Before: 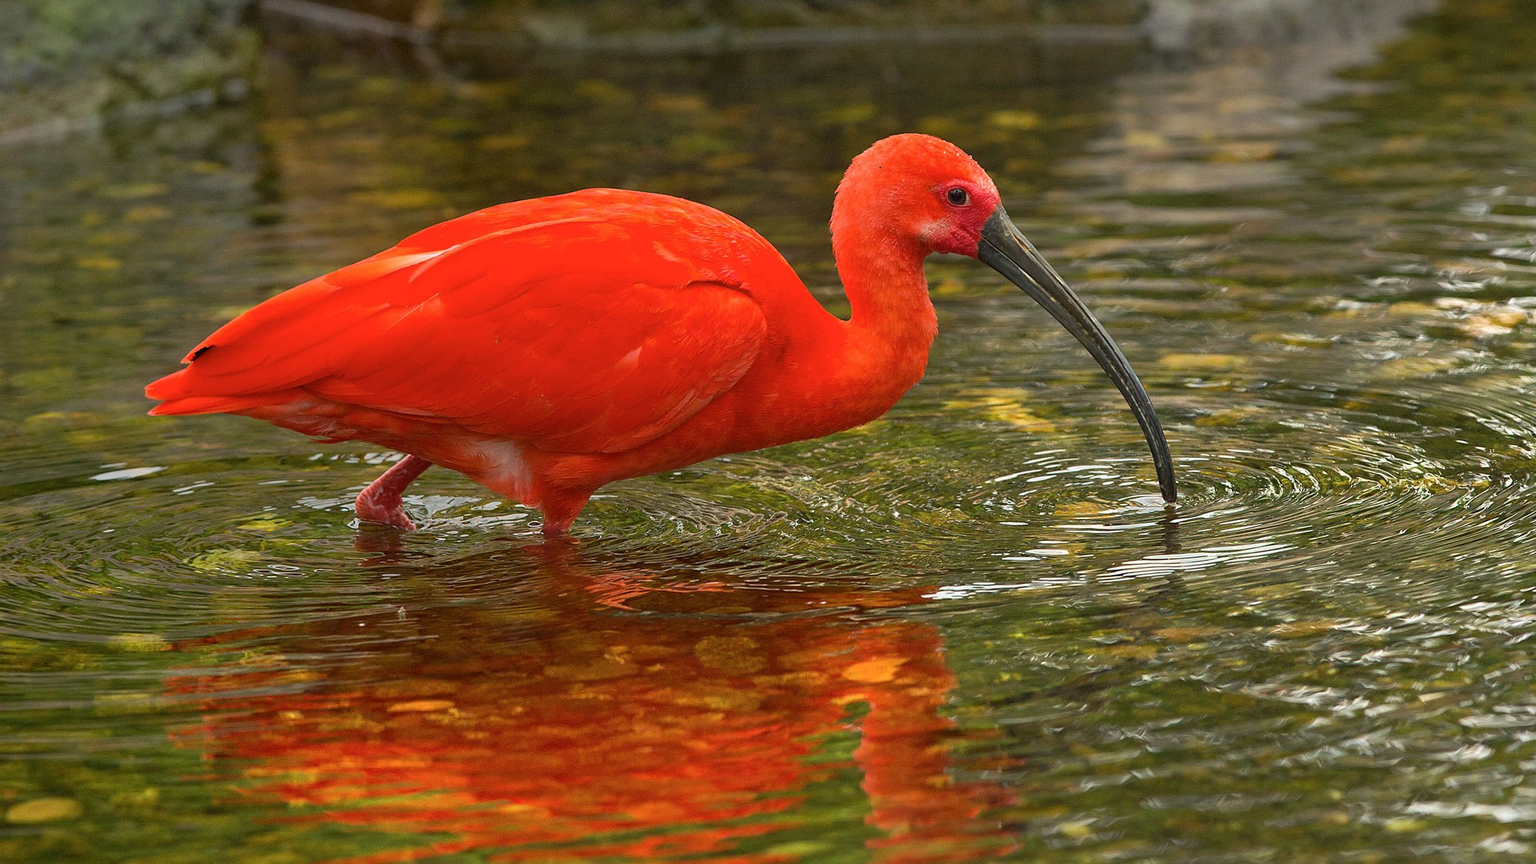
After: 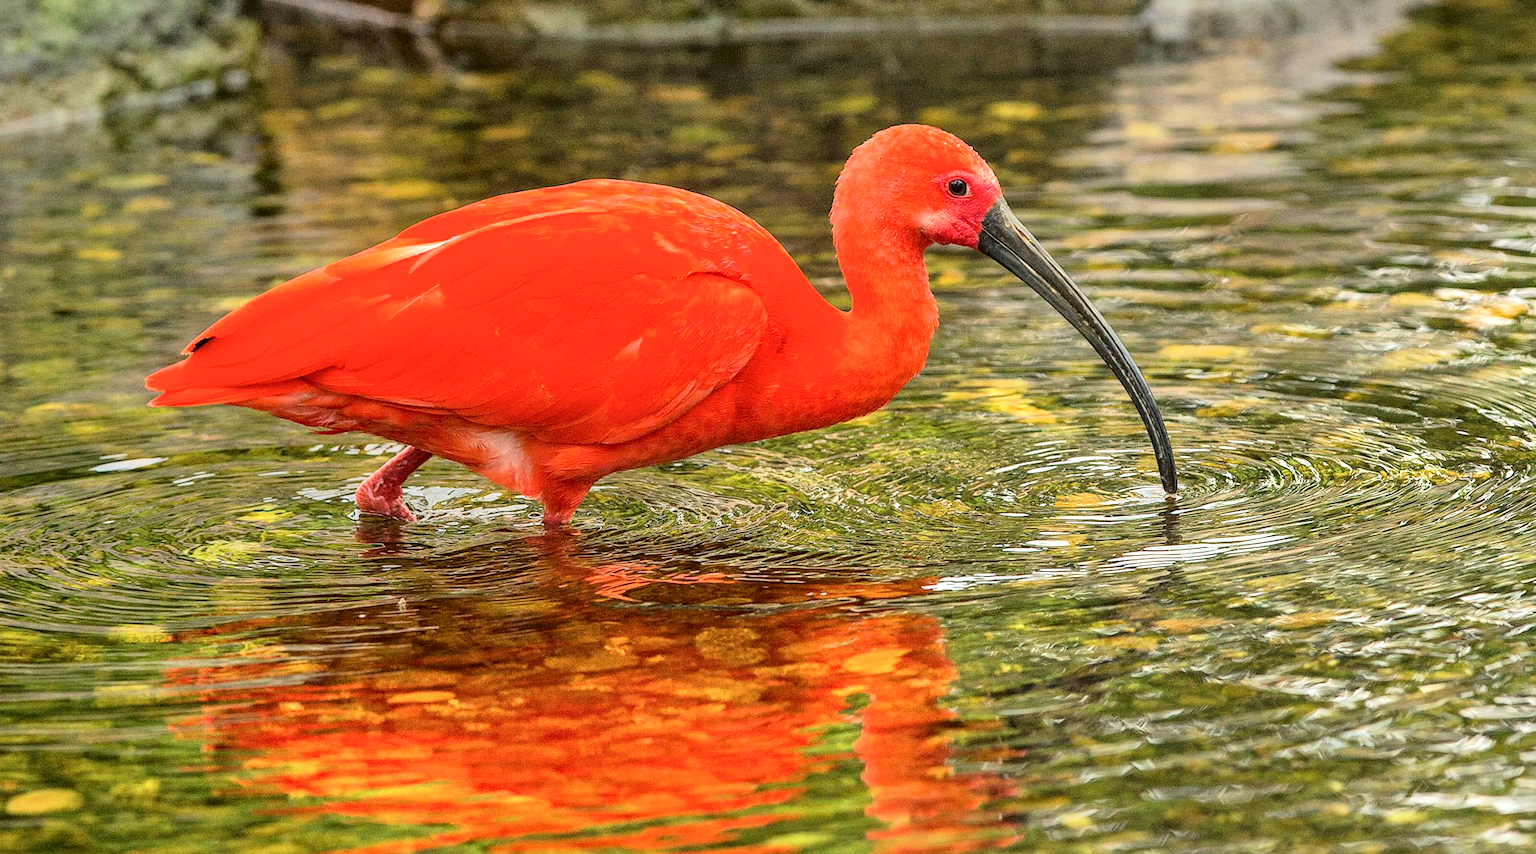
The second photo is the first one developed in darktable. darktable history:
local contrast: detail 130%
crop: top 1.107%, right 0.033%
tone equalizer: -7 EV 0.156 EV, -6 EV 0.601 EV, -5 EV 1.13 EV, -4 EV 1.33 EV, -3 EV 1.16 EV, -2 EV 0.6 EV, -1 EV 0.167 EV, edges refinement/feathering 500, mask exposure compensation -1.57 EV, preserve details no
shadows and highlights: low approximation 0.01, soften with gaussian
